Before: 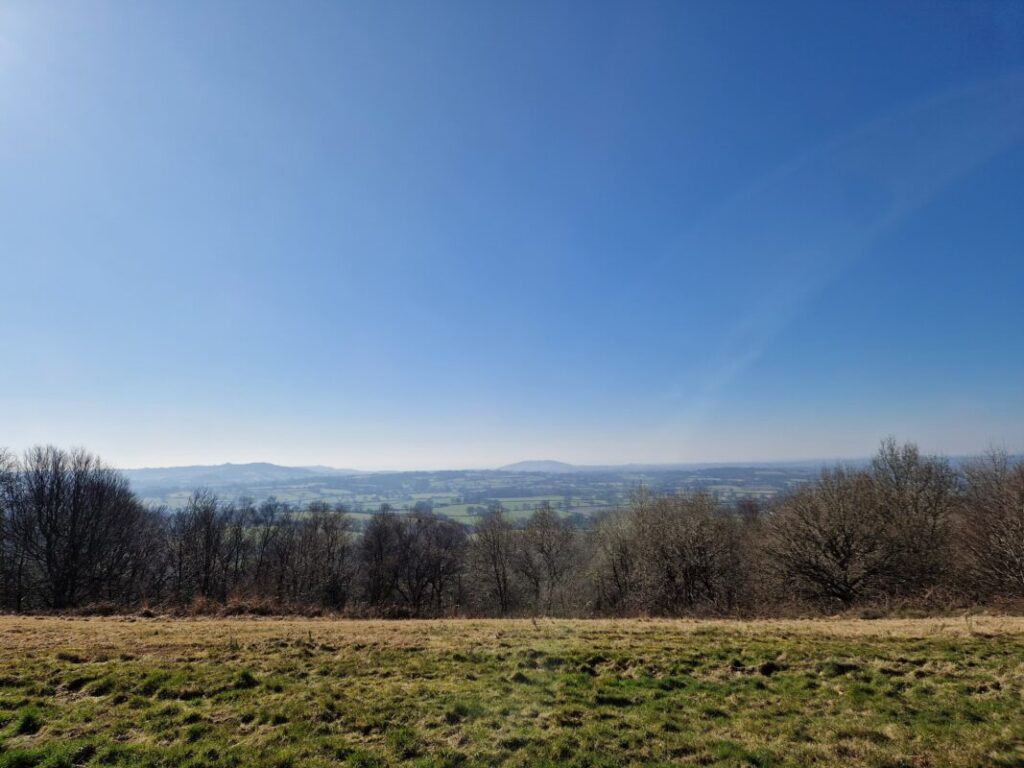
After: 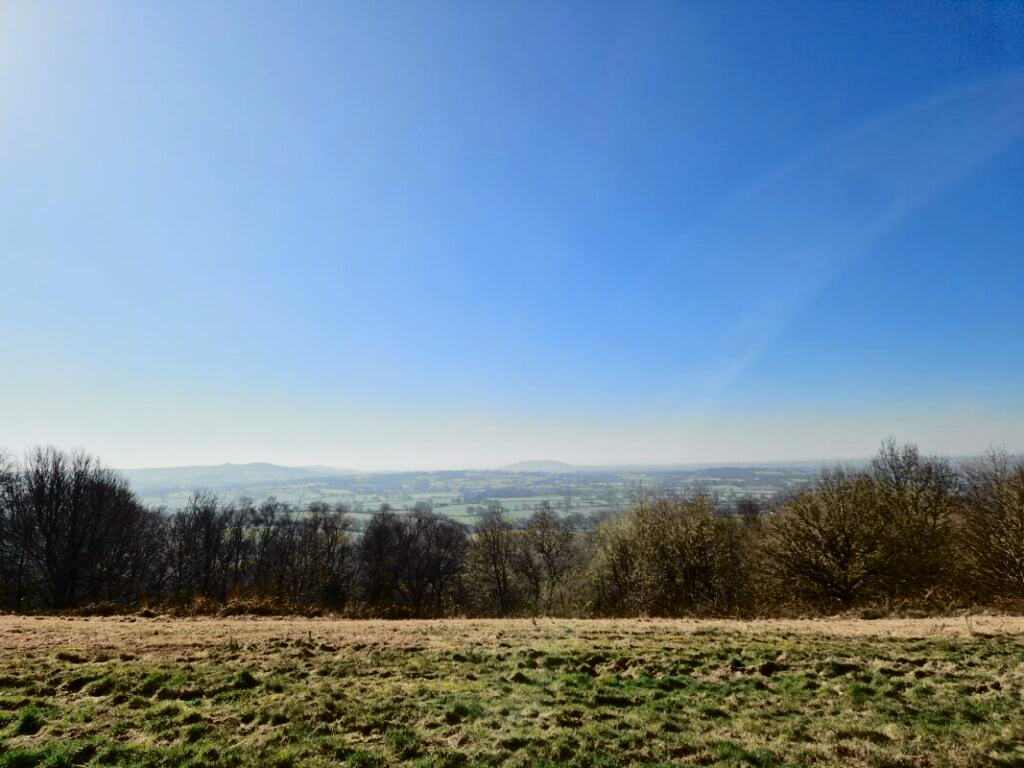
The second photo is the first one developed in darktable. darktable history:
tone curve: curves: ch0 [(0, 0.006) (0.184, 0.117) (0.405, 0.46) (0.456, 0.528) (0.634, 0.728) (0.877, 0.89) (0.984, 0.935)]; ch1 [(0, 0) (0.443, 0.43) (0.492, 0.489) (0.566, 0.579) (0.595, 0.625) (0.608, 0.667) (0.65, 0.729) (1, 1)]; ch2 [(0, 0) (0.33, 0.301) (0.421, 0.443) (0.447, 0.489) (0.492, 0.498) (0.537, 0.583) (0.586, 0.591) (0.663, 0.686) (1, 1)], color space Lab, independent channels, preserve colors none
